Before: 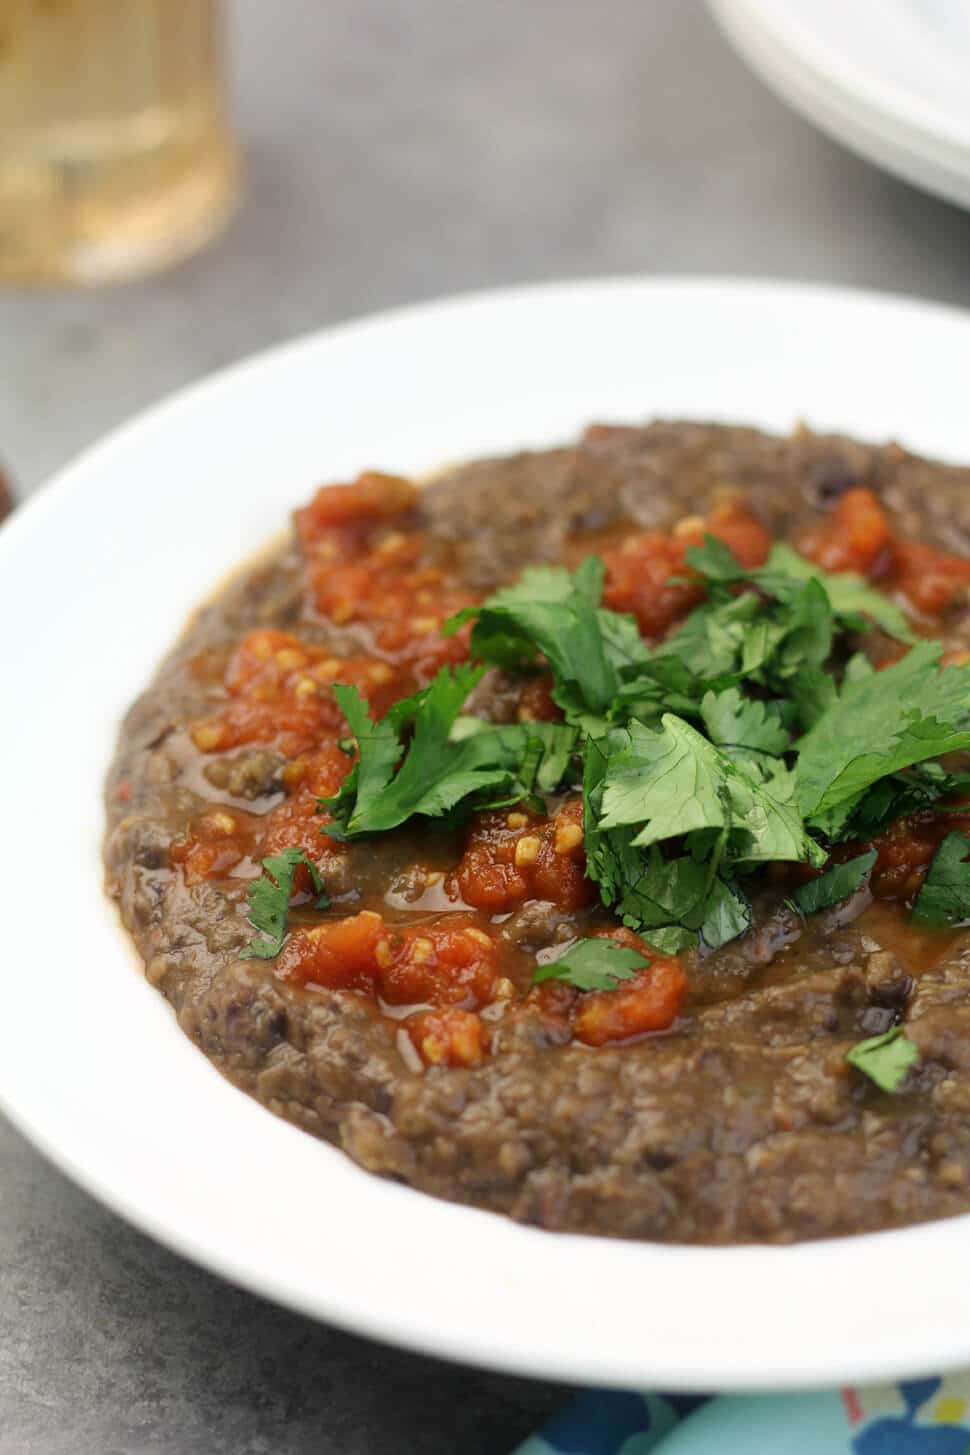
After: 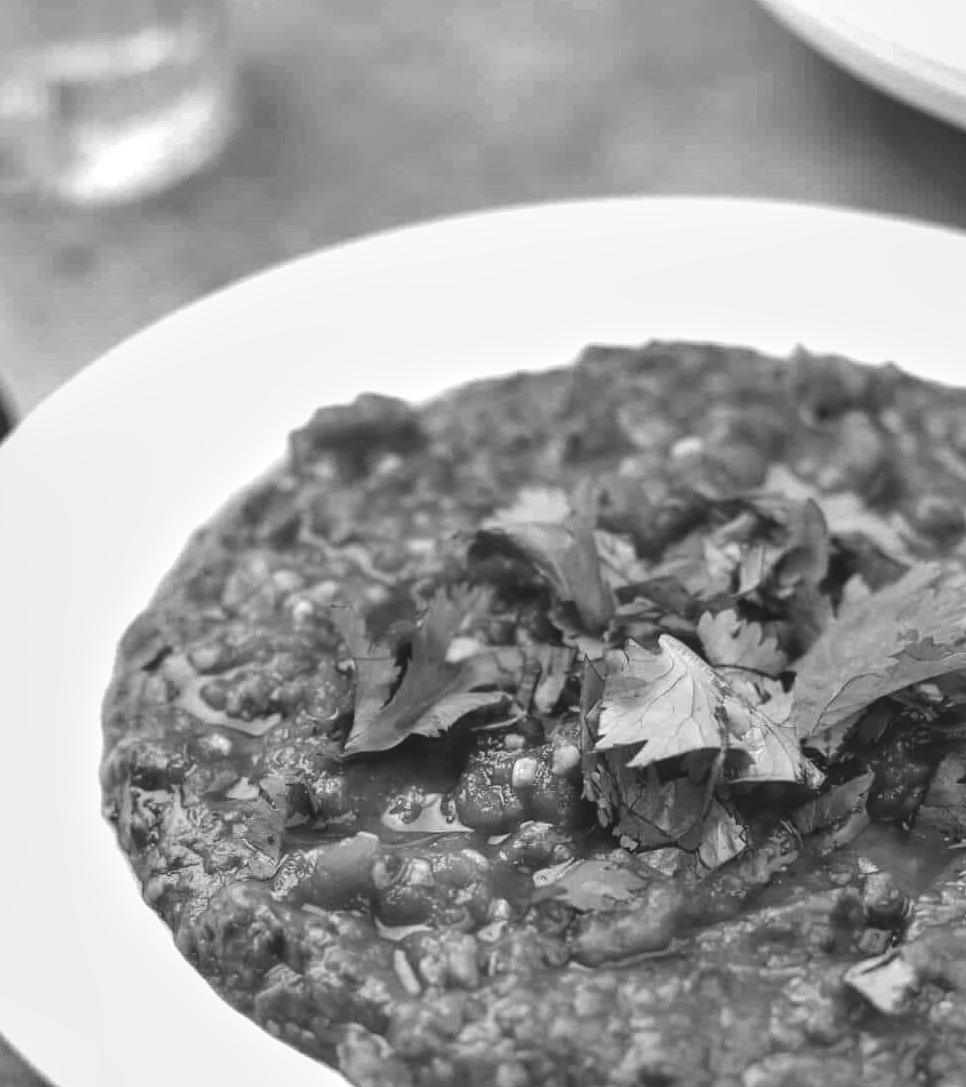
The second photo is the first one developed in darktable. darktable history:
monochrome: a 26.22, b 42.67, size 0.8
local contrast: detail 130%
exposure: black level correction 0.001, exposure 0.5 EV, compensate exposure bias true, compensate highlight preservation false
color balance rgb: shadows lift › chroma 3%, shadows lift › hue 280.8°, power › hue 330°, highlights gain › chroma 3%, highlights gain › hue 75.6°, global offset › luminance 2%, perceptual saturation grading › global saturation 20%, perceptual saturation grading › highlights -25%, perceptual saturation grading › shadows 50%, global vibrance 20.33%
shadows and highlights: low approximation 0.01, soften with gaussian
crop: left 0.387%, top 5.469%, bottom 19.809%
